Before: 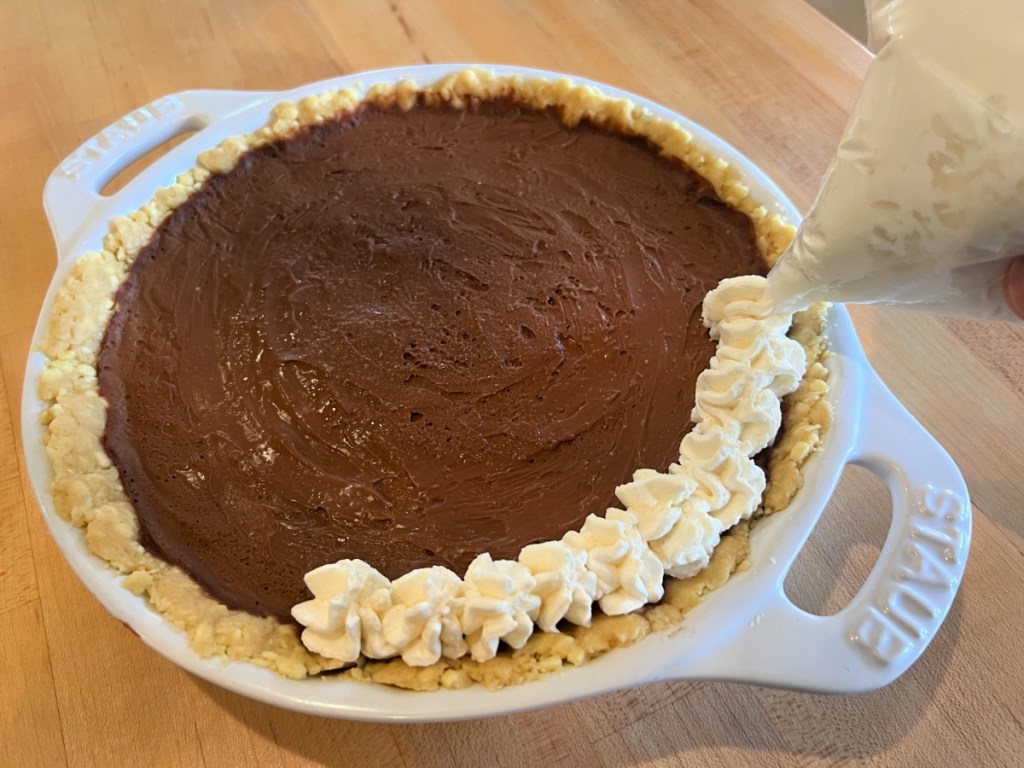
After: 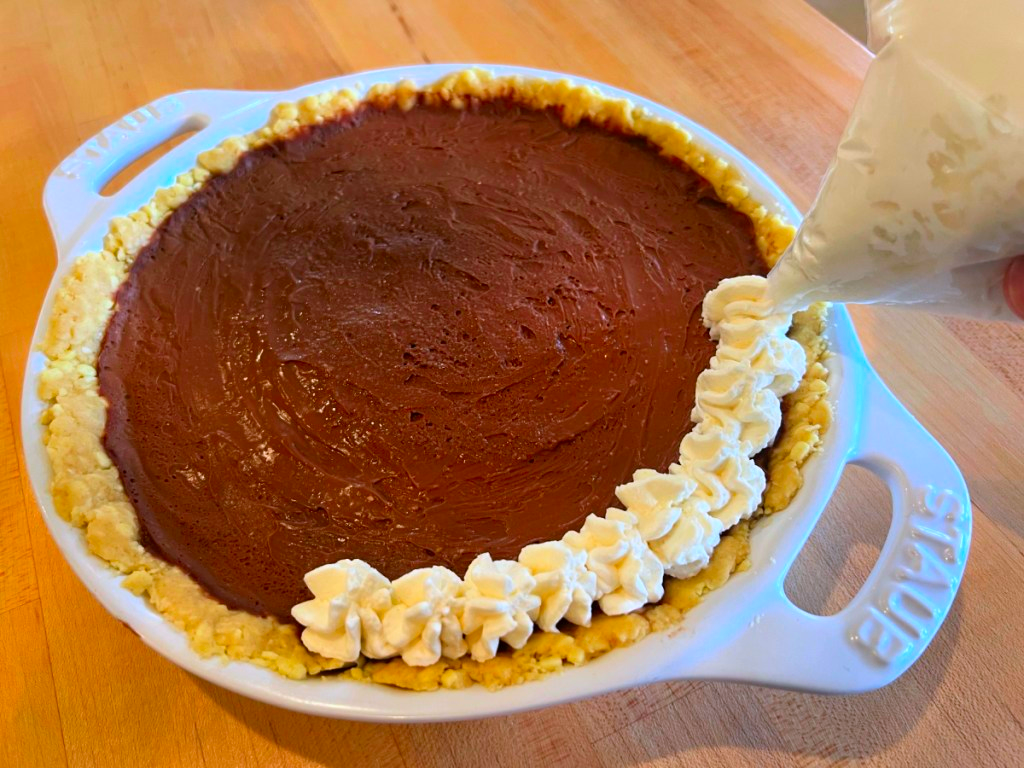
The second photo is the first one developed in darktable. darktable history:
color correction: highlights b* 0.051, saturation 1.76
color calibration: illuminant as shot in camera, x 0.358, y 0.373, temperature 4628.91 K
